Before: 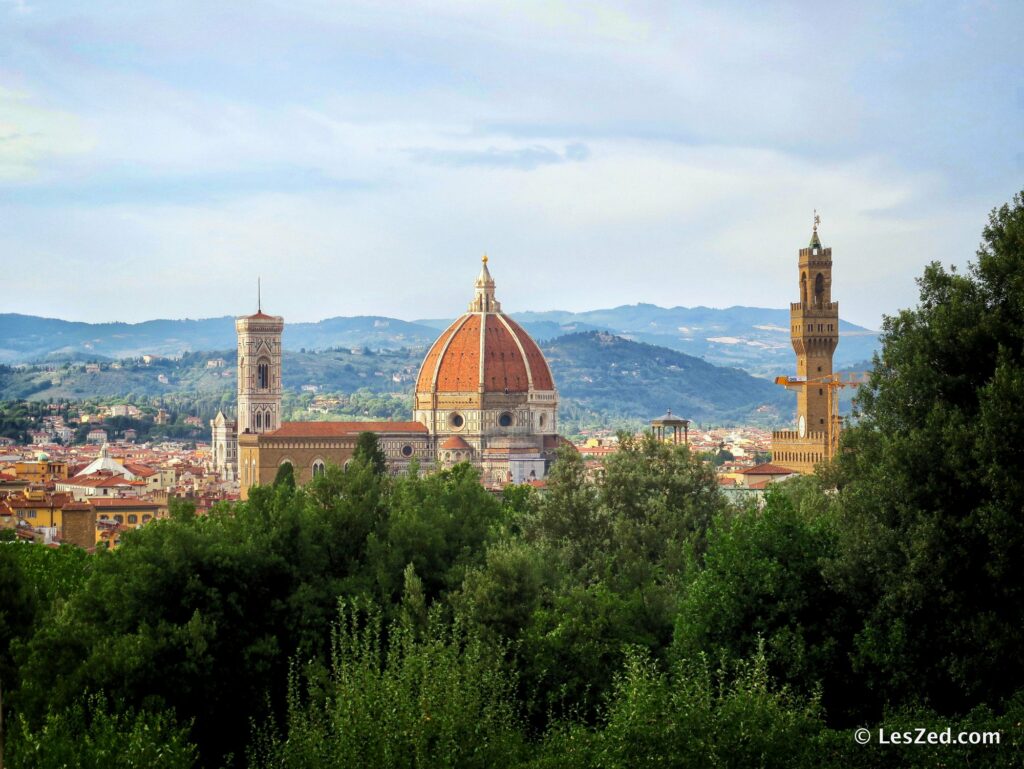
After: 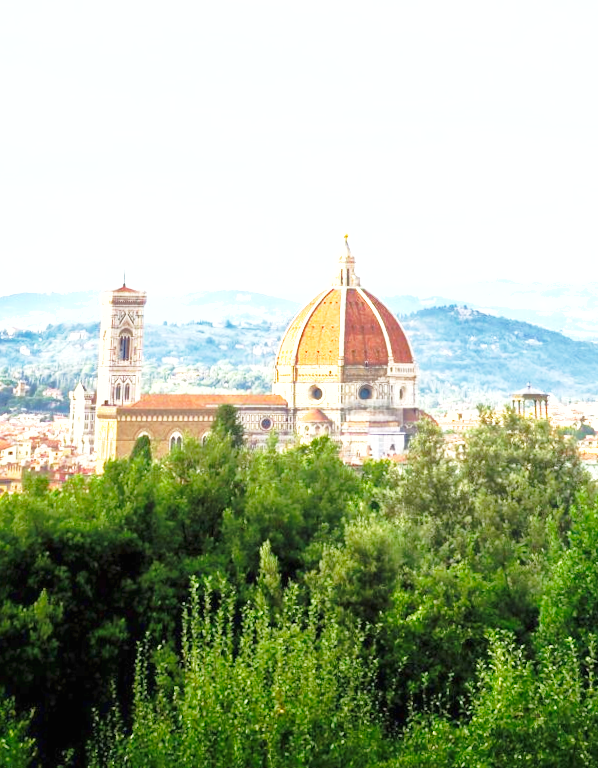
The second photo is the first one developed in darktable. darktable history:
base curve: curves: ch0 [(0, 0) (0.028, 0.03) (0.121, 0.232) (0.46, 0.748) (0.859, 0.968) (1, 1)], preserve colors none
exposure: black level correction 0, exposure 1.2 EV, compensate highlight preservation false
rotate and perspective: rotation 0.215°, lens shift (vertical) -0.139, crop left 0.069, crop right 0.939, crop top 0.002, crop bottom 0.996
crop: left 10.644%, right 26.528%
shadows and highlights: on, module defaults
